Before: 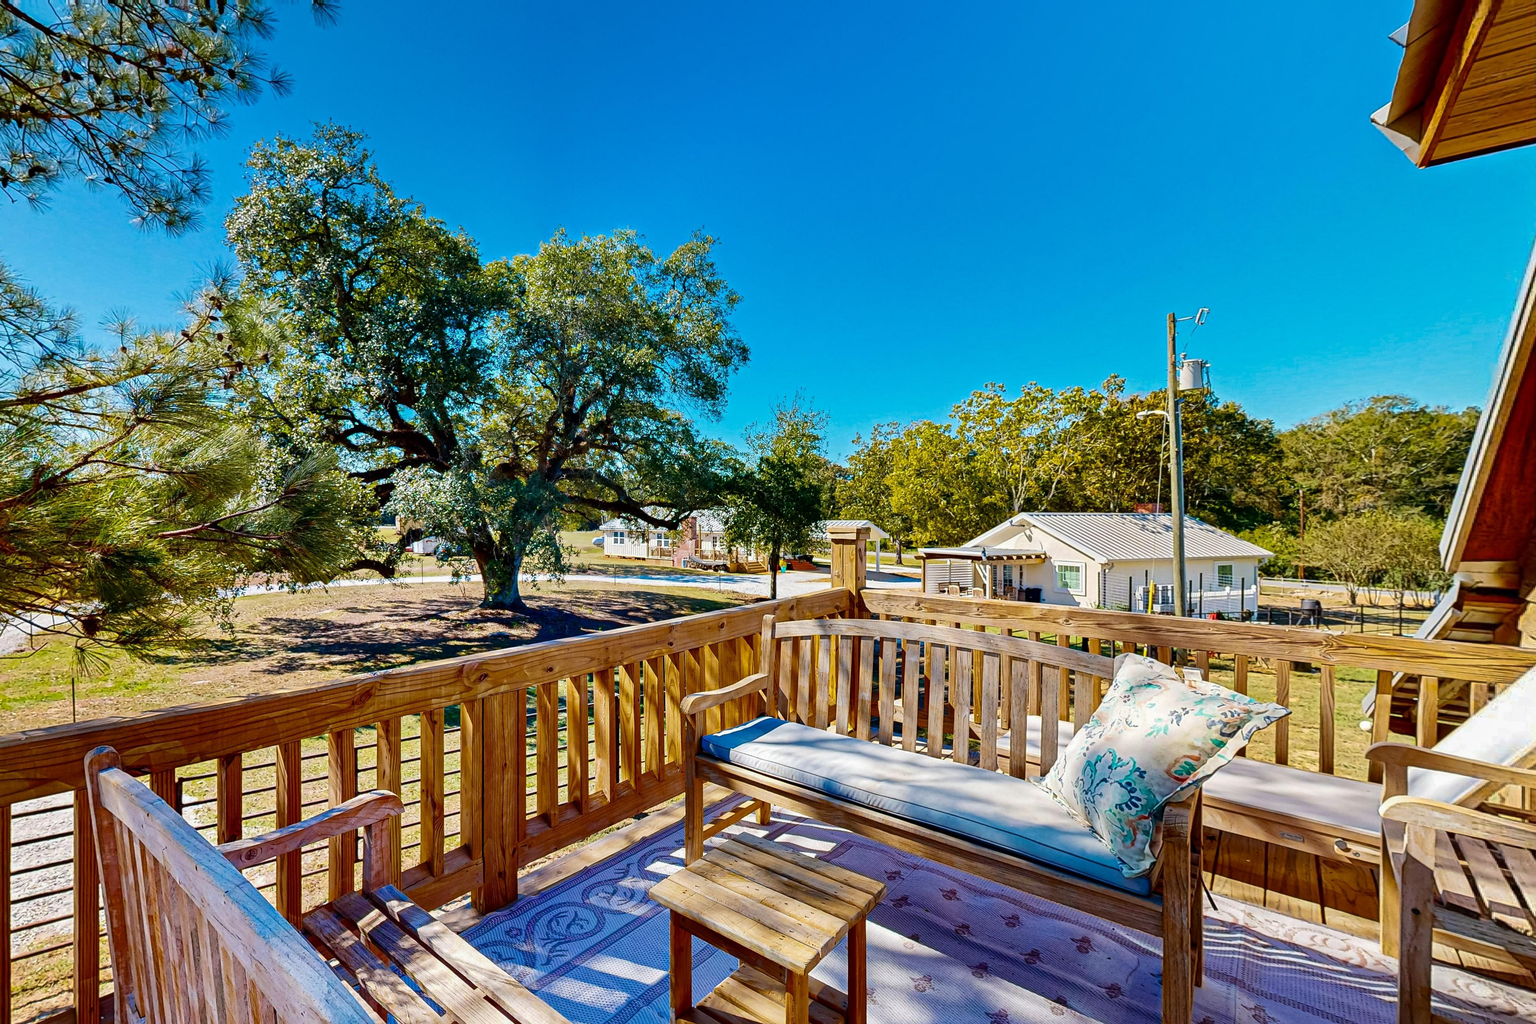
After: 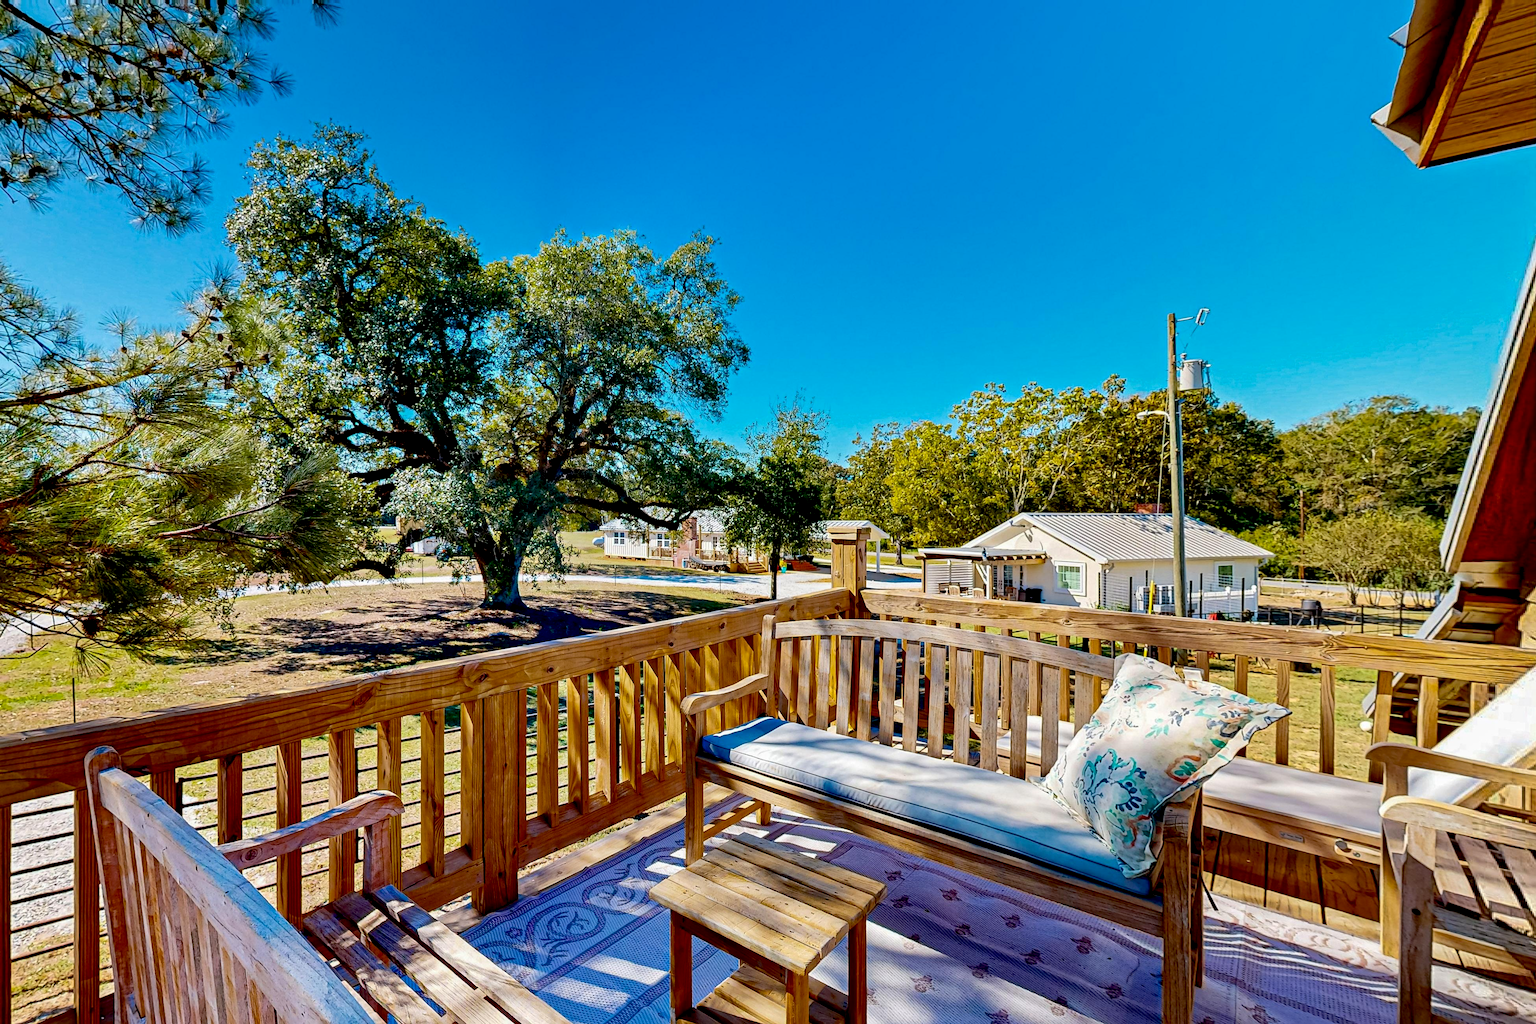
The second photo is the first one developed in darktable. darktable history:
tone equalizer: edges refinement/feathering 500, mask exposure compensation -1.57 EV, preserve details no
exposure: black level correction 0.009, exposure 0.017 EV, compensate highlight preservation false
